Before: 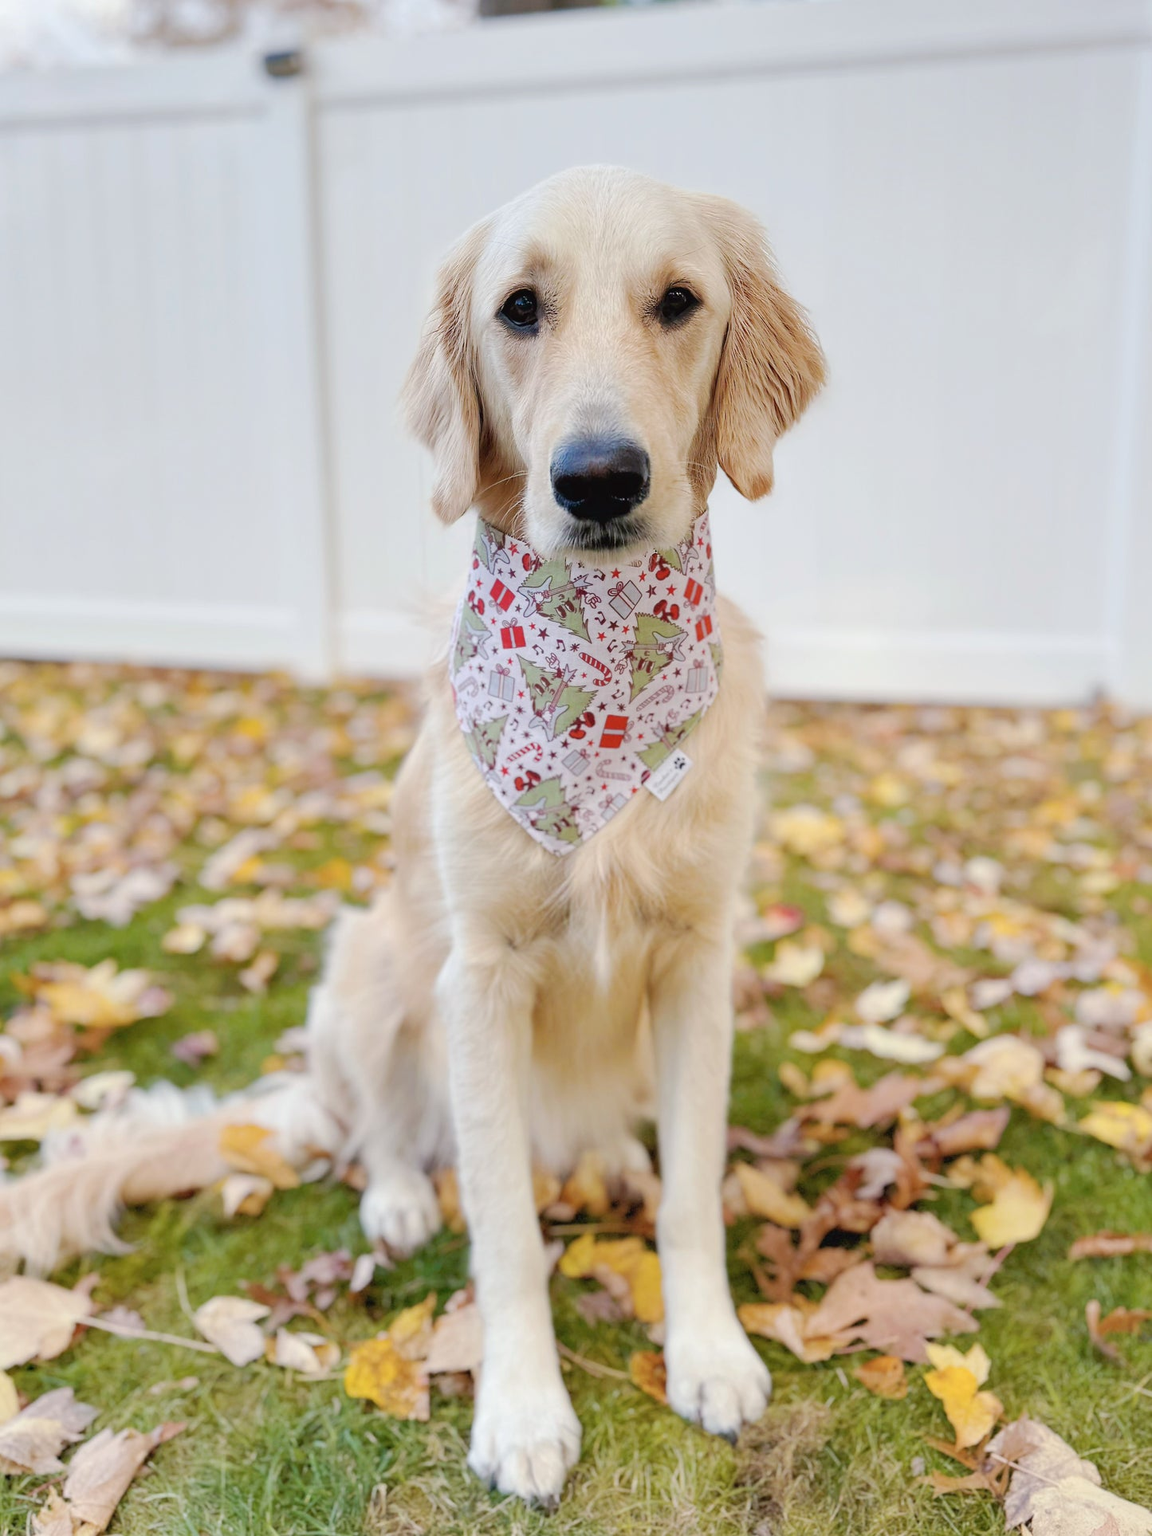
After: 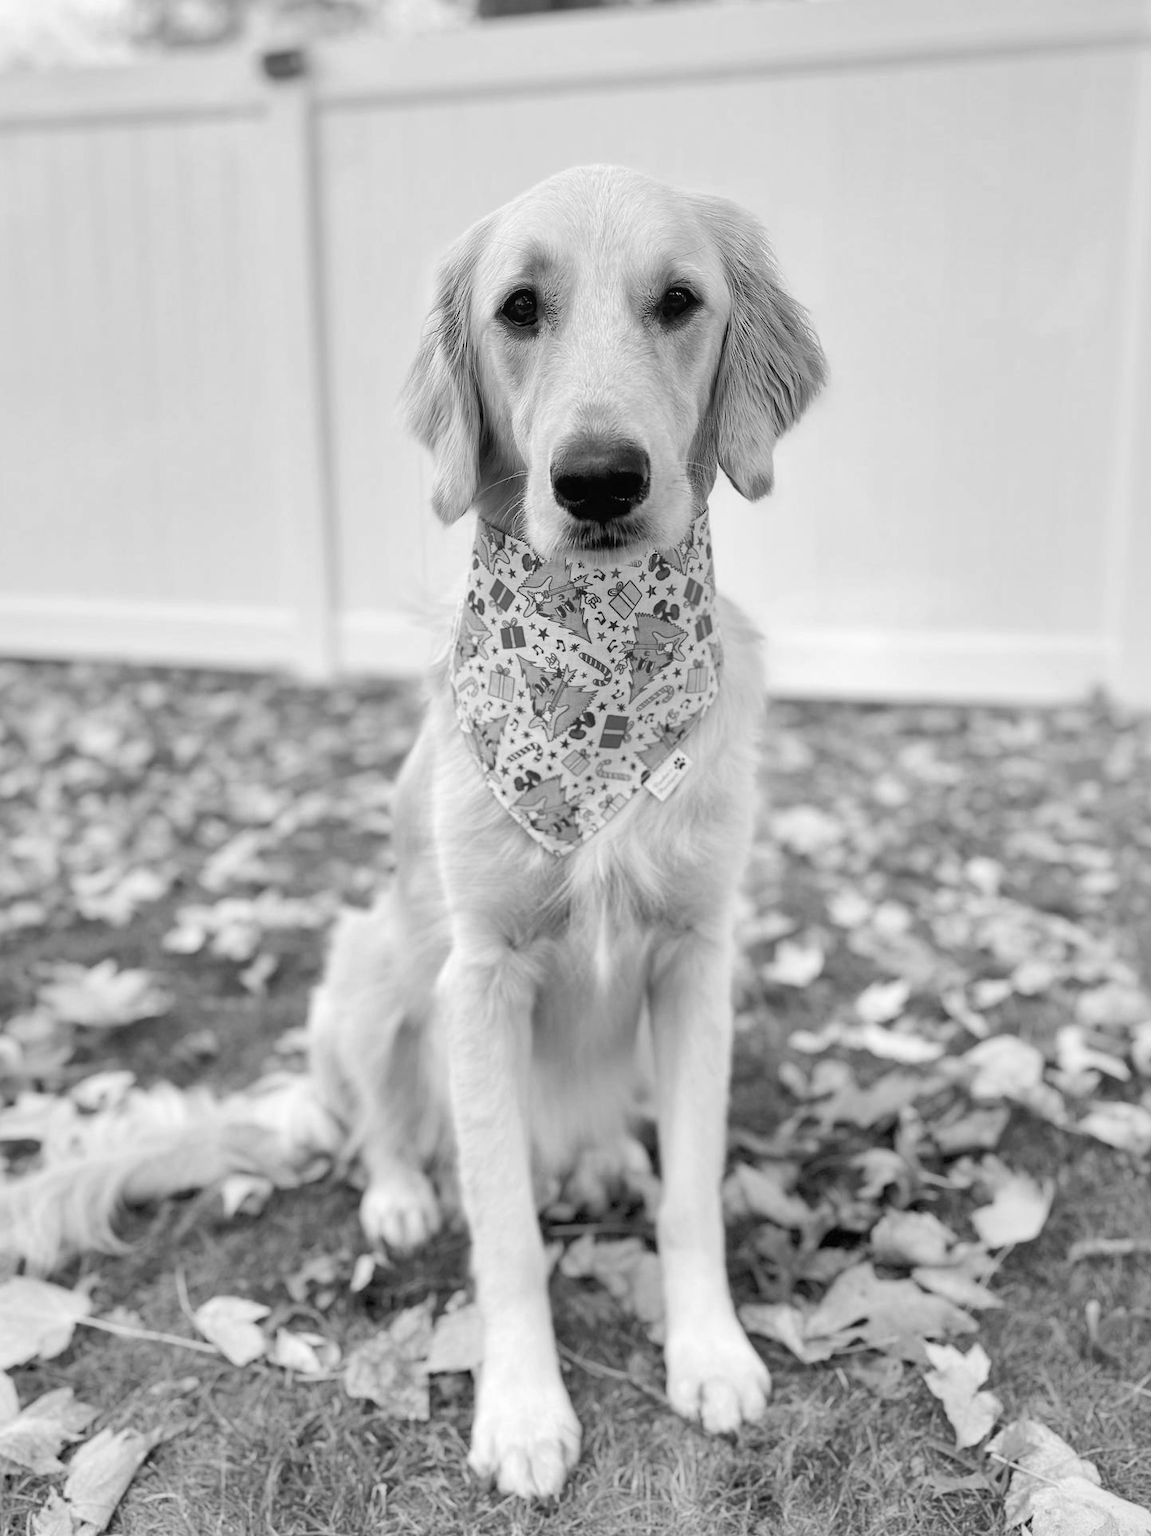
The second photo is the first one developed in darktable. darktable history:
local contrast: mode bilateral grid, contrast 20, coarseness 100, detail 150%, midtone range 0.2
monochrome: a -3.63, b -0.465
